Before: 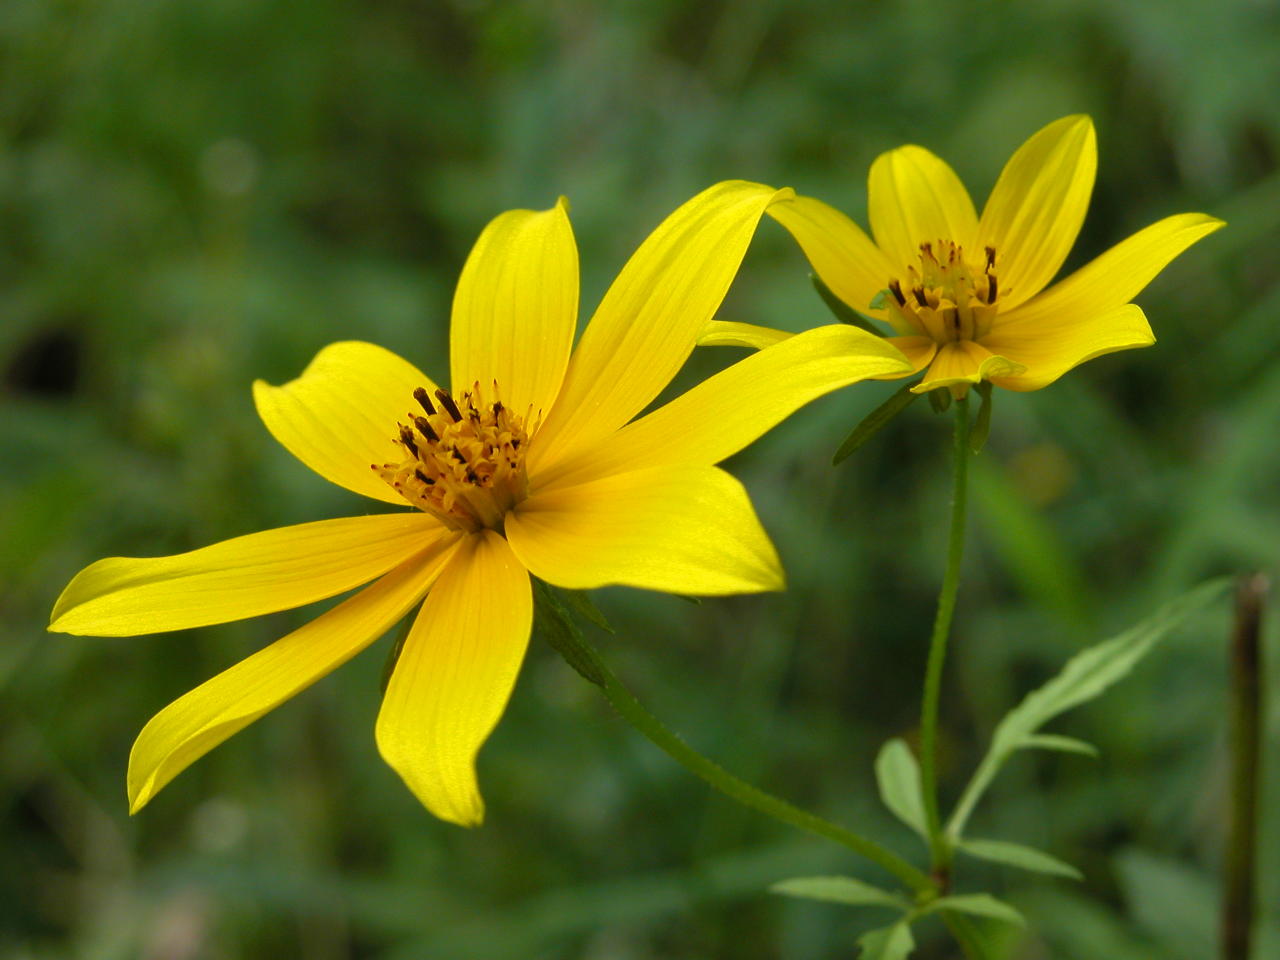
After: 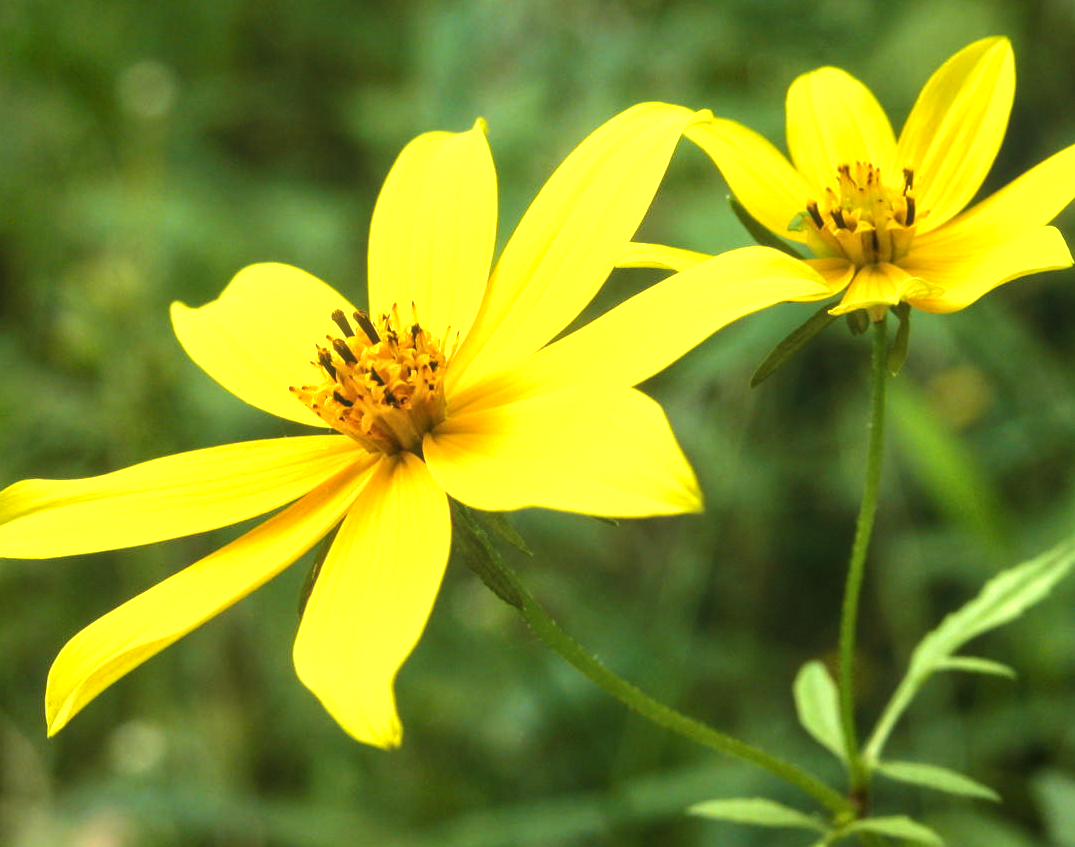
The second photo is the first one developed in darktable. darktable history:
tone equalizer: -8 EV -0.75 EV, -7 EV -0.7 EV, -6 EV -0.6 EV, -5 EV -0.4 EV, -3 EV 0.4 EV, -2 EV 0.6 EV, -1 EV 0.7 EV, +0 EV 0.75 EV, edges refinement/feathering 500, mask exposure compensation -1.57 EV, preserve details no
haze removal: strength -0.1, adaptive false
crop: left 6.446%, top 8.188%, right 9.538%, bottom 3.548%
local contrast: detail 110%
exposure: exposure 0.6 EV, compensate highlight preservation false
velvia: on, module defaults
